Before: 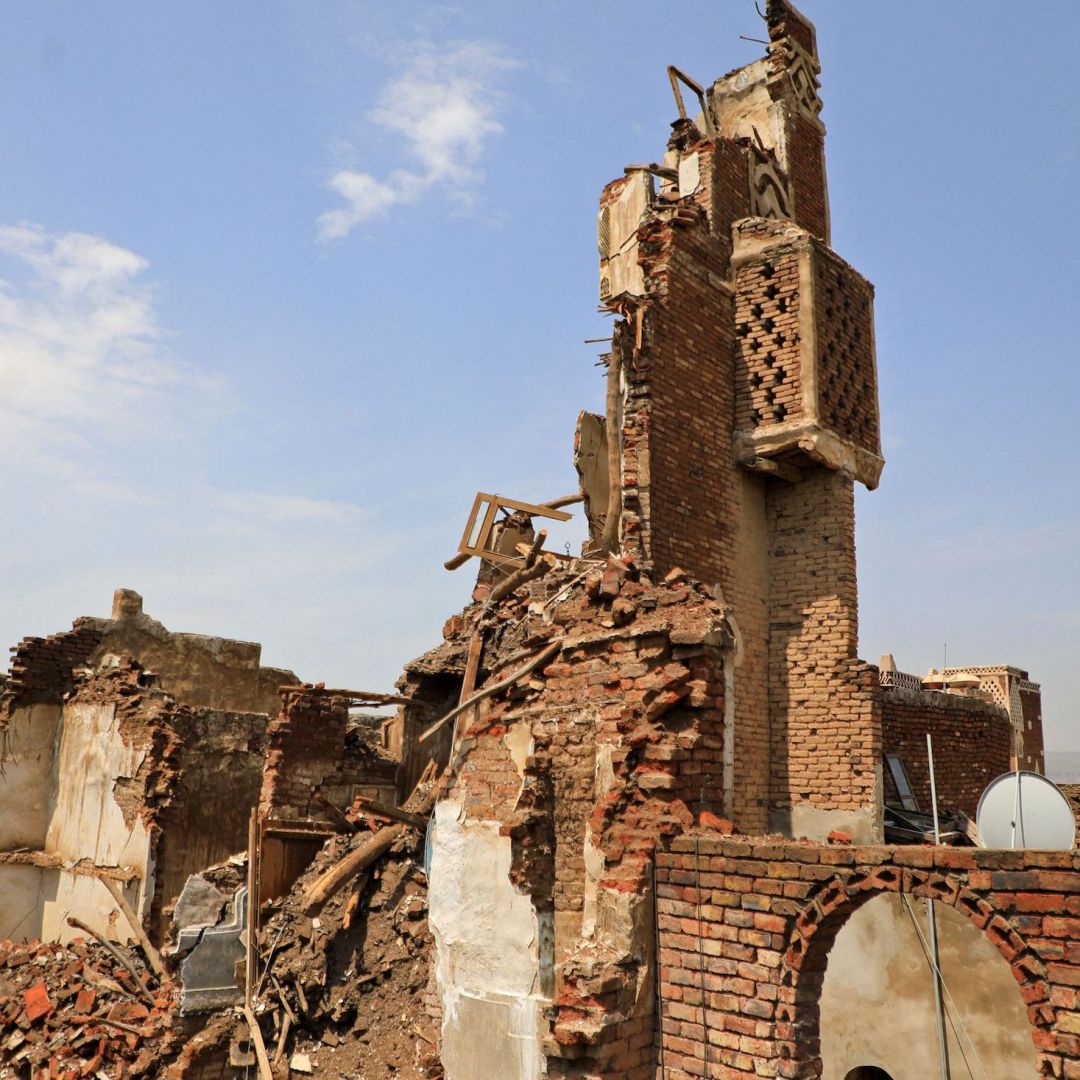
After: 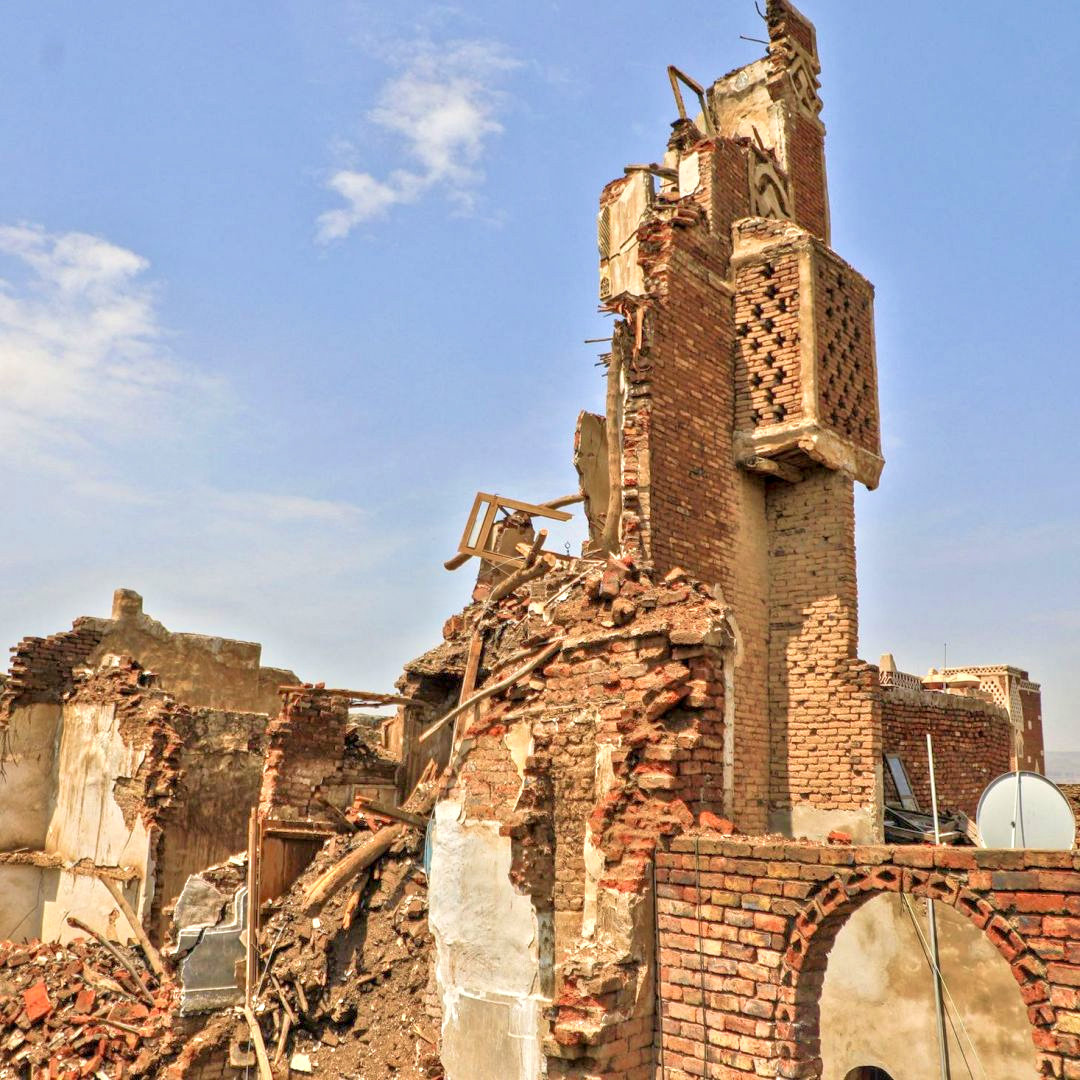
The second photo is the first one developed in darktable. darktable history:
local contrast: on, module defaults
velvia: on, module defaults
tone equalizer: -8 EV 1.98 EV, -7 EV 1.97 EV, -6 EV 1.98 EV, -5 EV 1.98 EV, -4 EV 1.99 EV, -3 EV 1.48 EV, -2 EV 0.976 EV, -1 EV 0.5 EV
